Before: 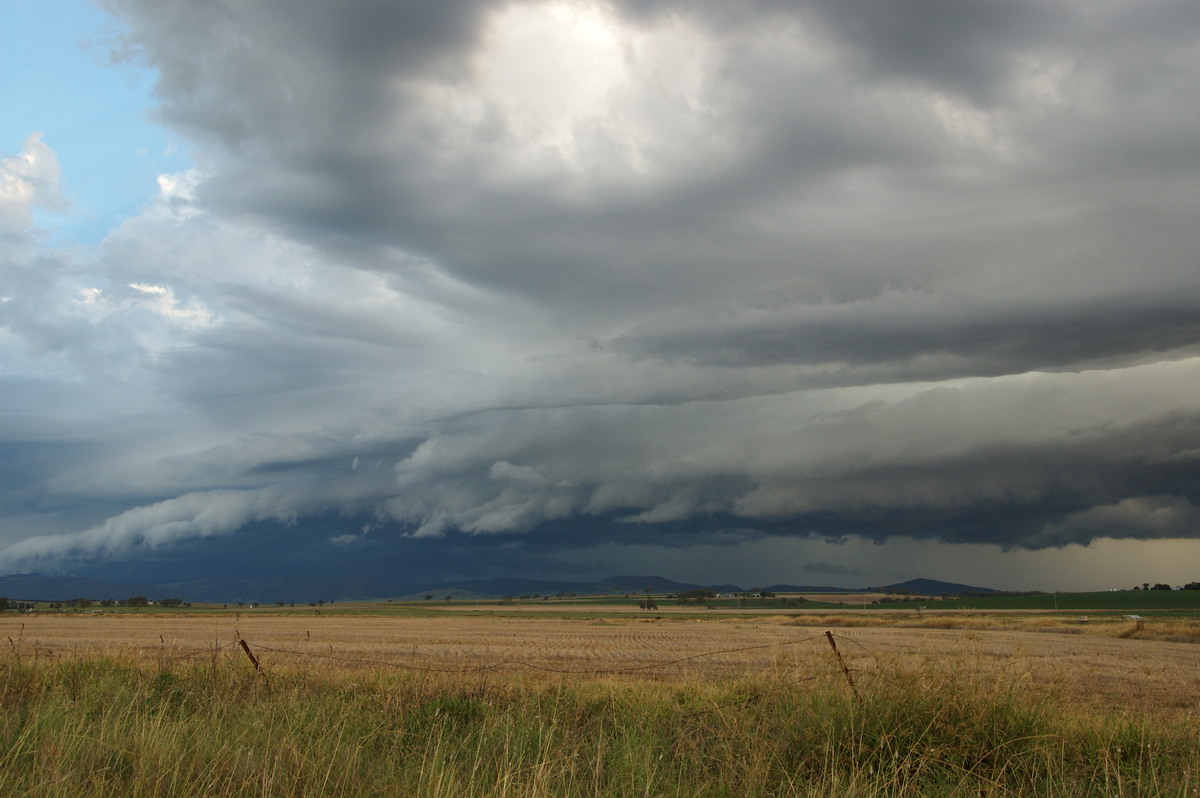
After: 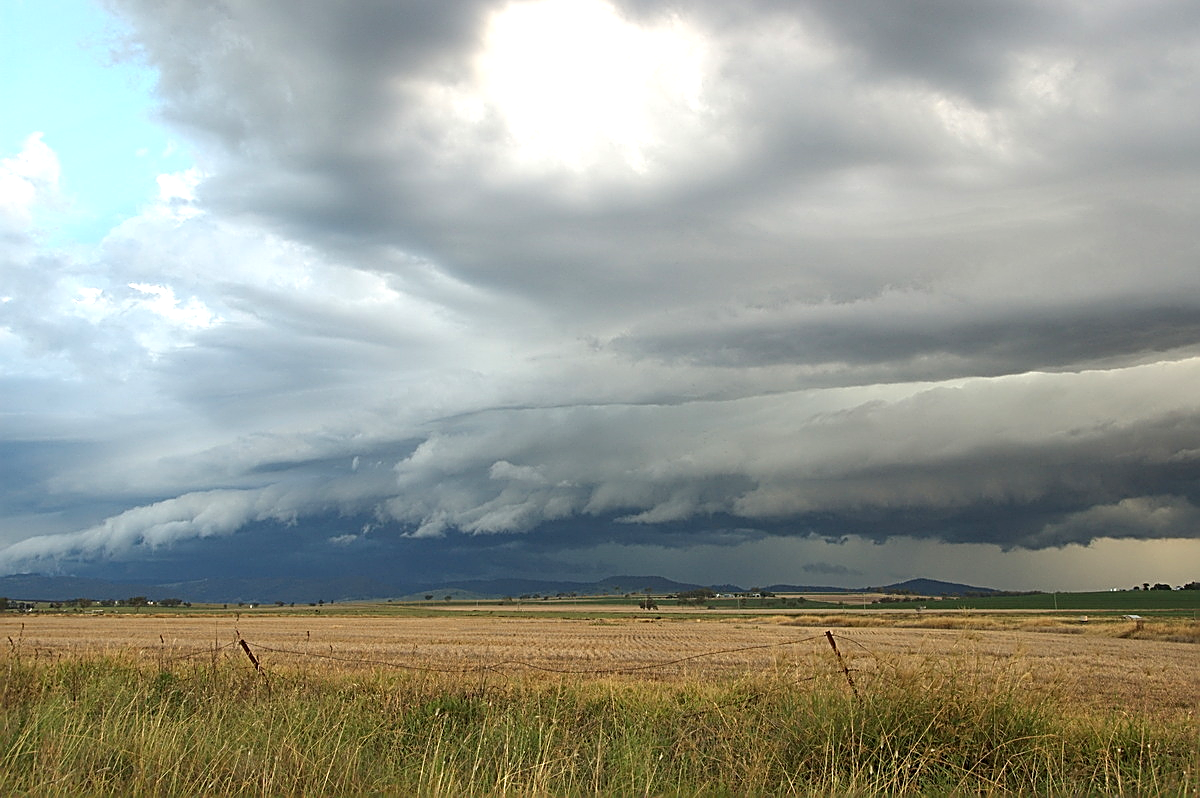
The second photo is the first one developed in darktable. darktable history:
exposure: black level correction 0, exposure 0.697 EV, compensate highlight preservation false
sharpen: amount 1.003
